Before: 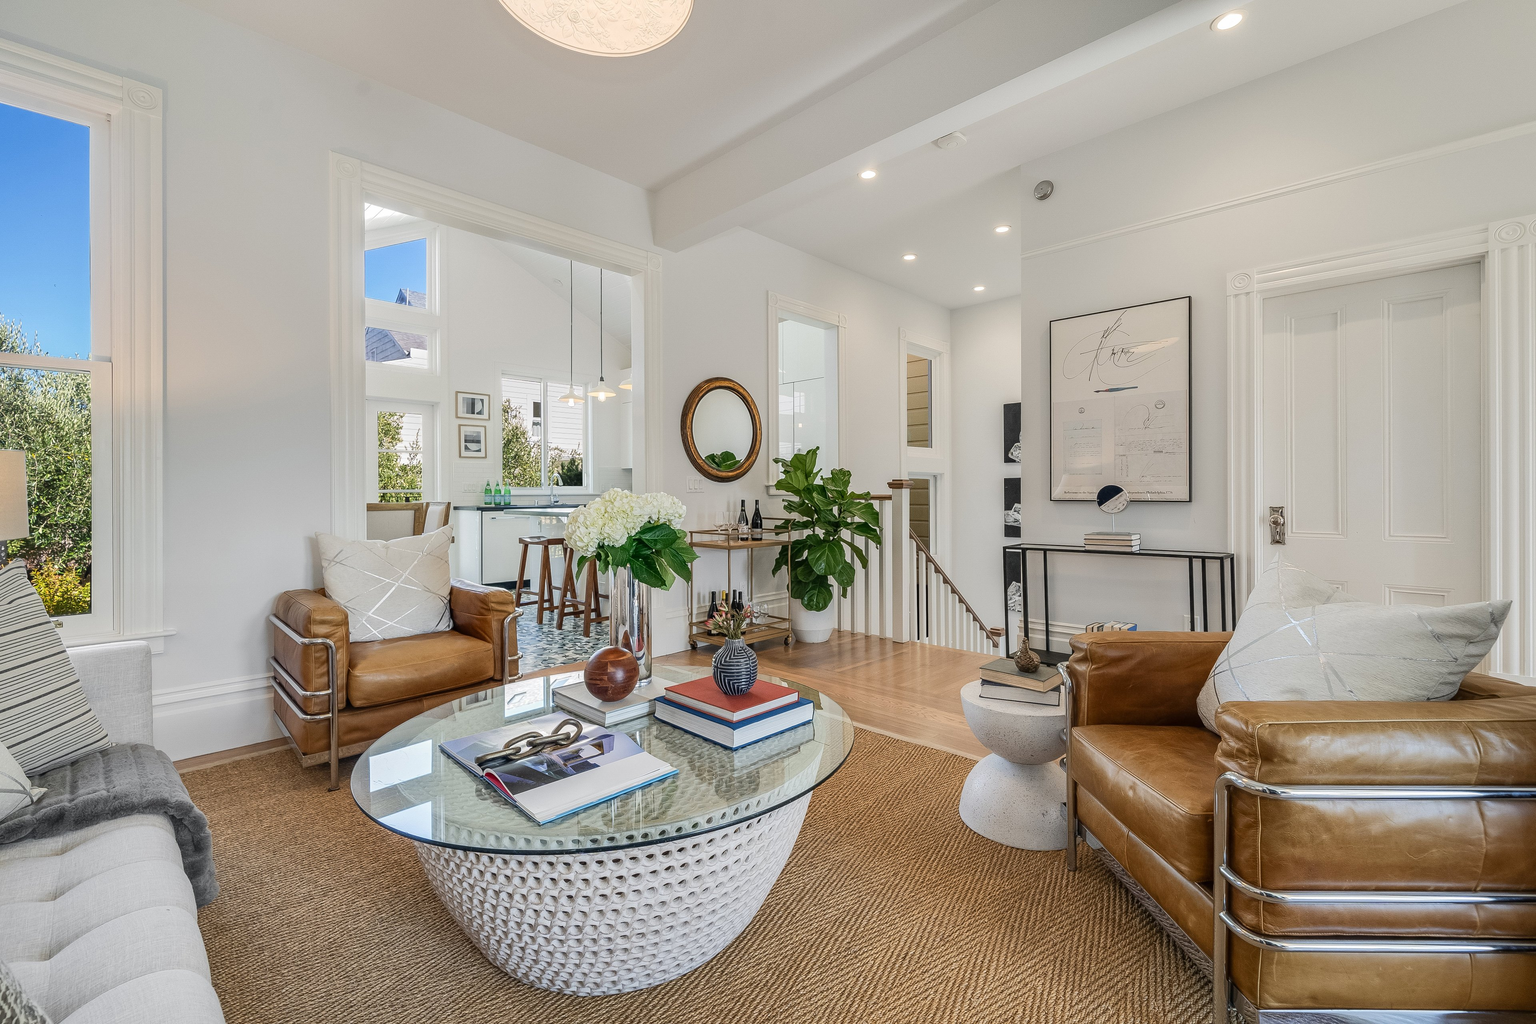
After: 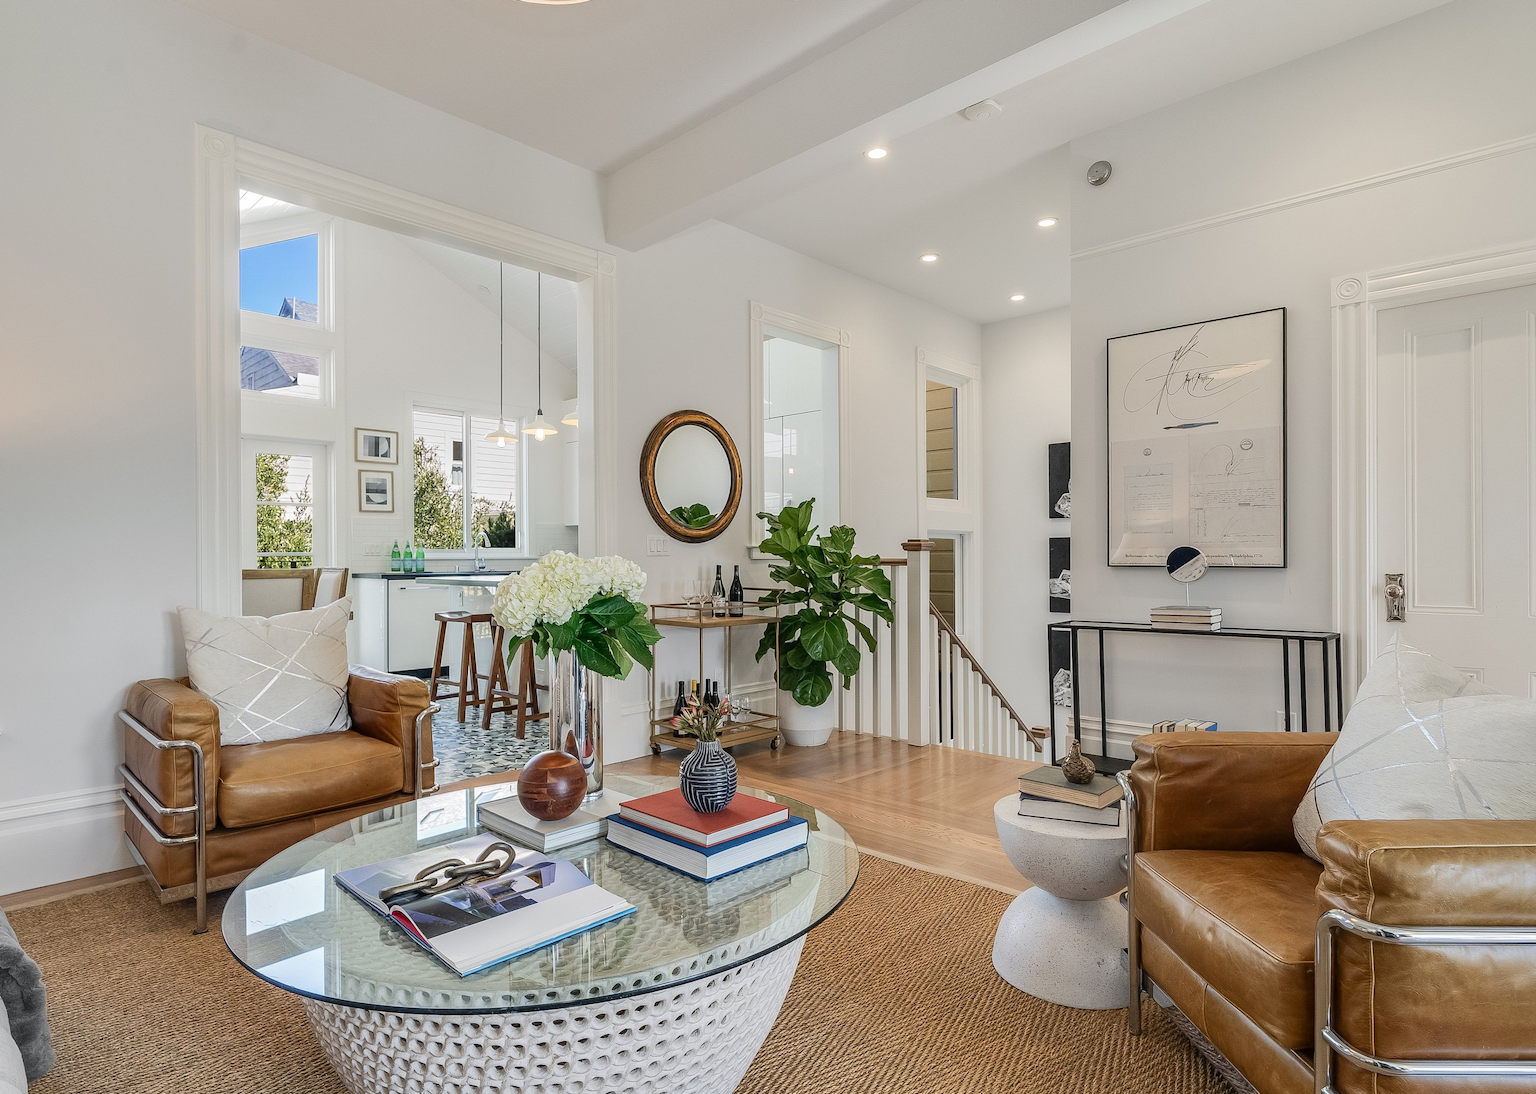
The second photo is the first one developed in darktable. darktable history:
crop: left 11.45%, top 5.264%, right 9.554%, bottom 10.305%
